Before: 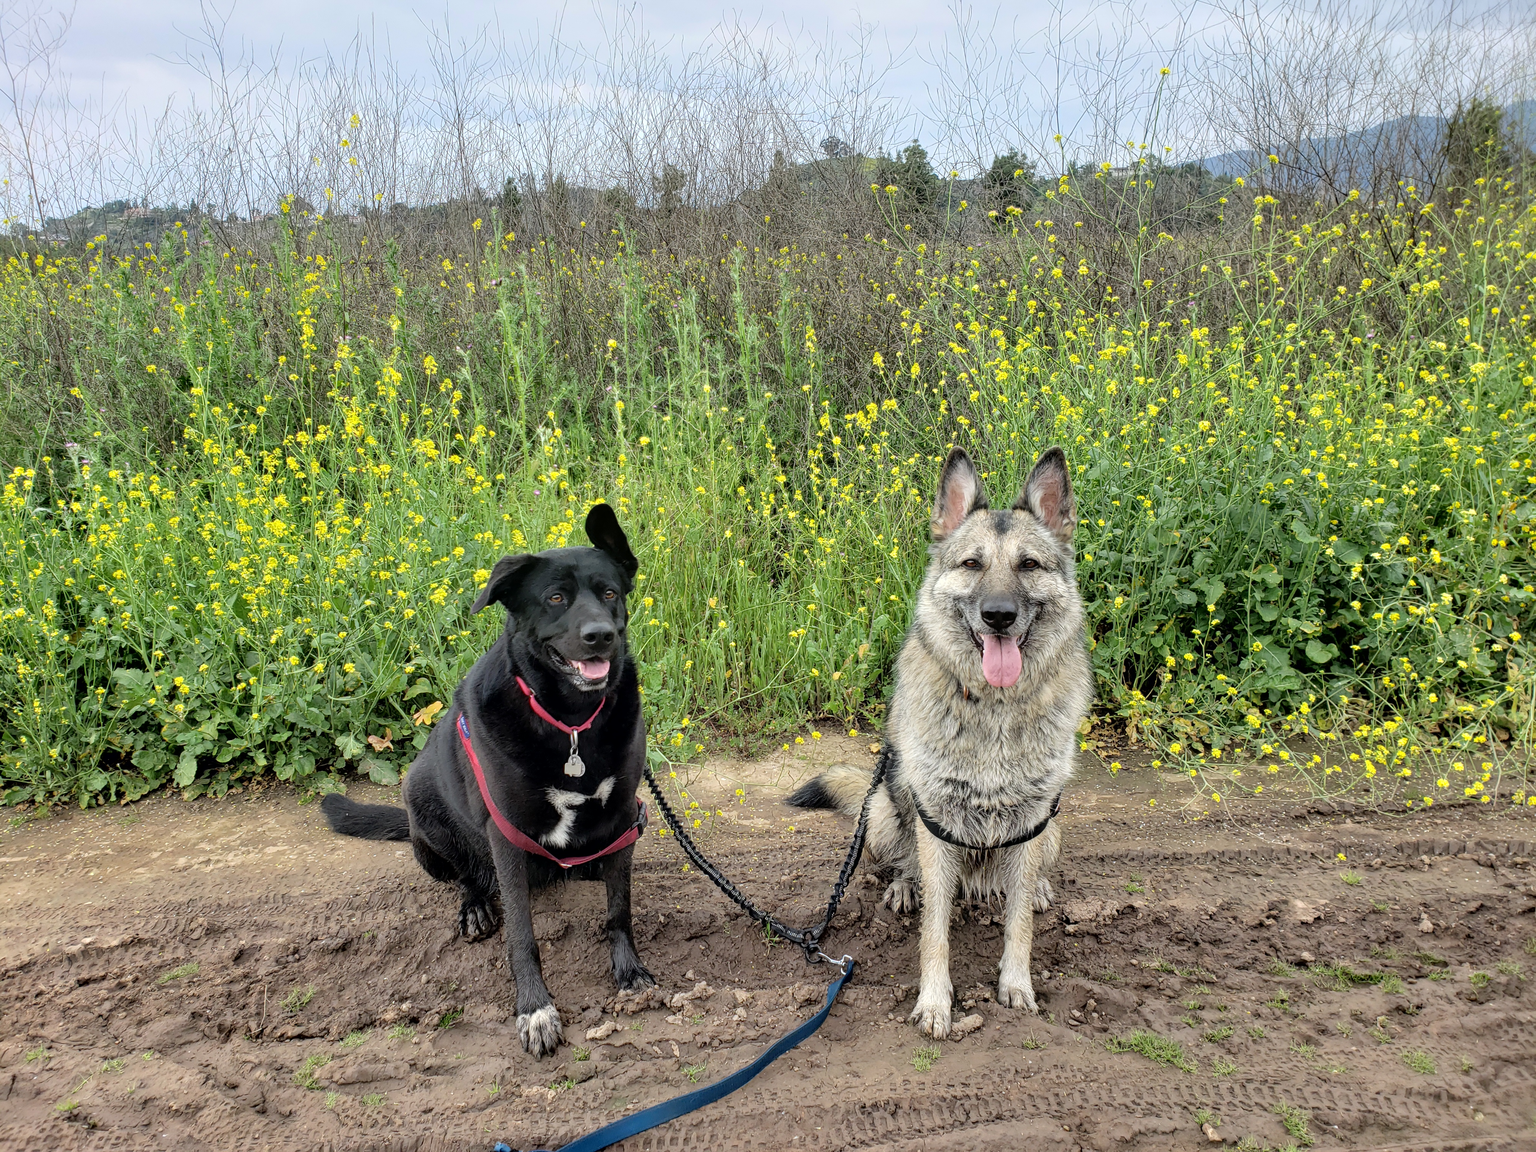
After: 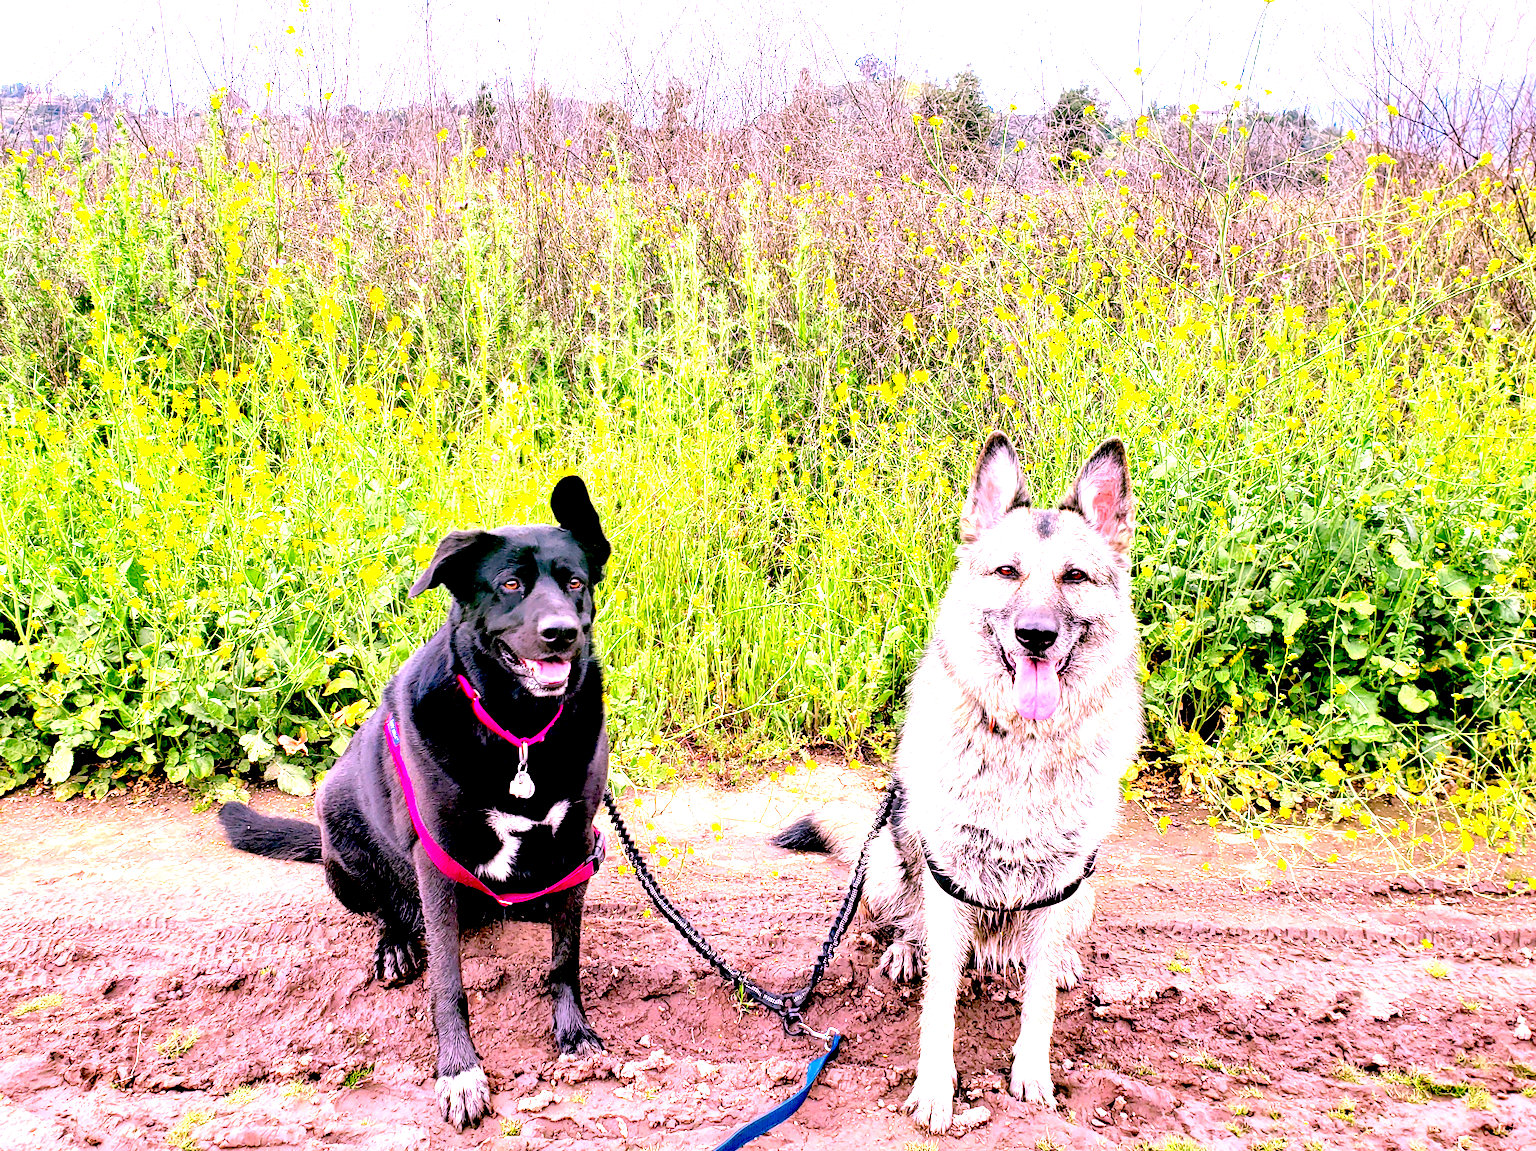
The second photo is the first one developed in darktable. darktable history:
color correction: highlights a* 19.4, highlights b* -12.12, saturation 1.67
crop and rotate: angle -3.2°, left 5.139%, top 5.23%, right 4.667%, bottom 4.637%
exposure: black level correction 0.015, exposure 1.766 EV, compensate exposure bias true, compensate highlight preservation false
